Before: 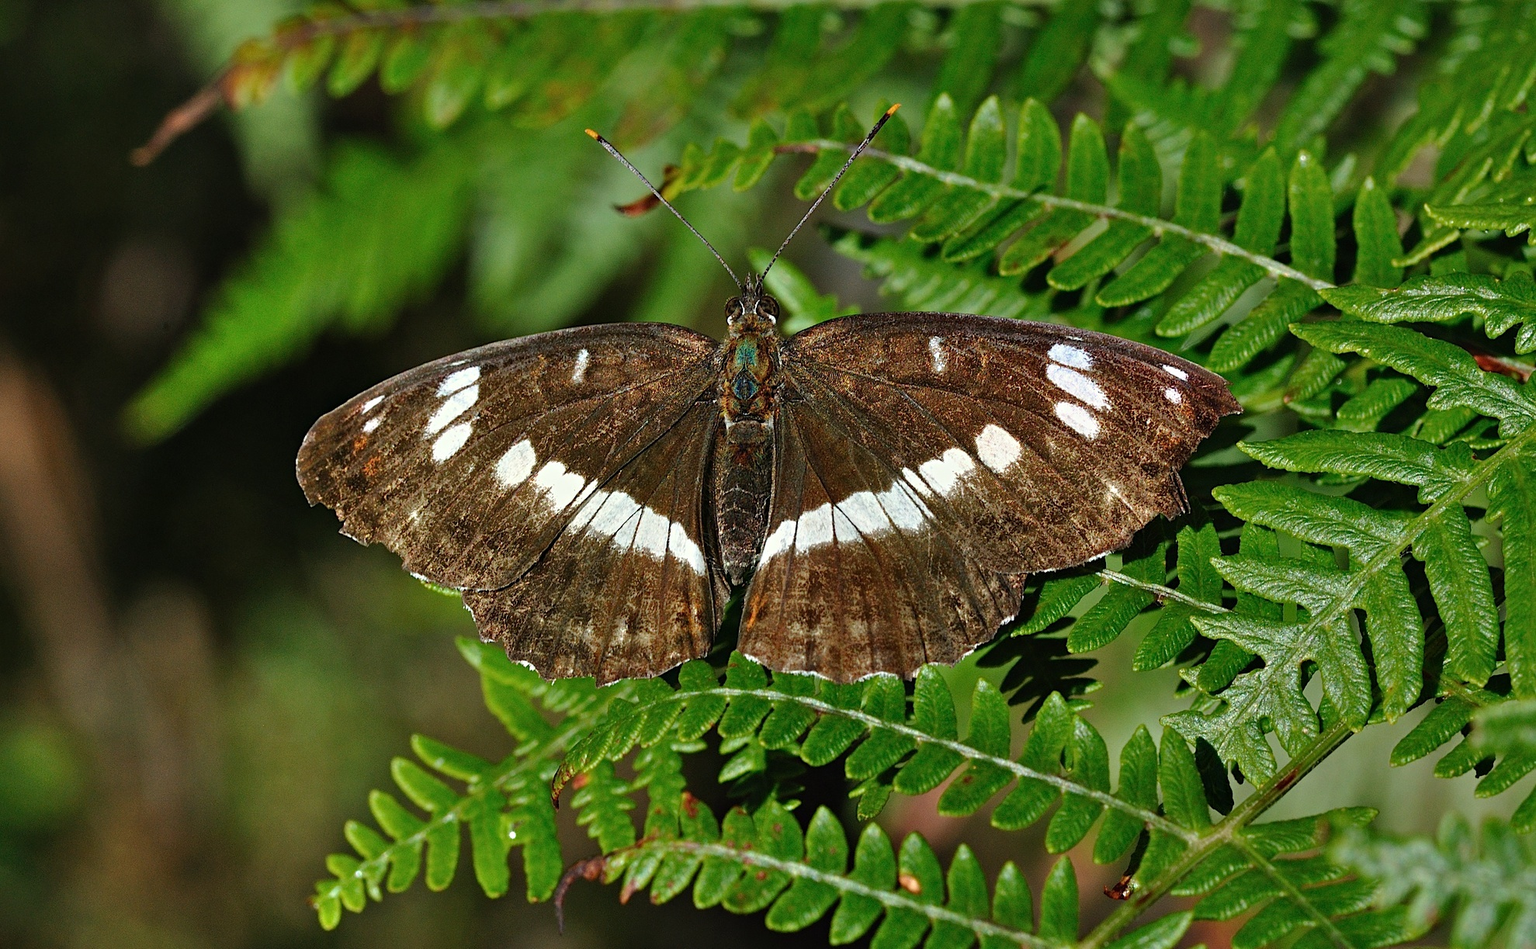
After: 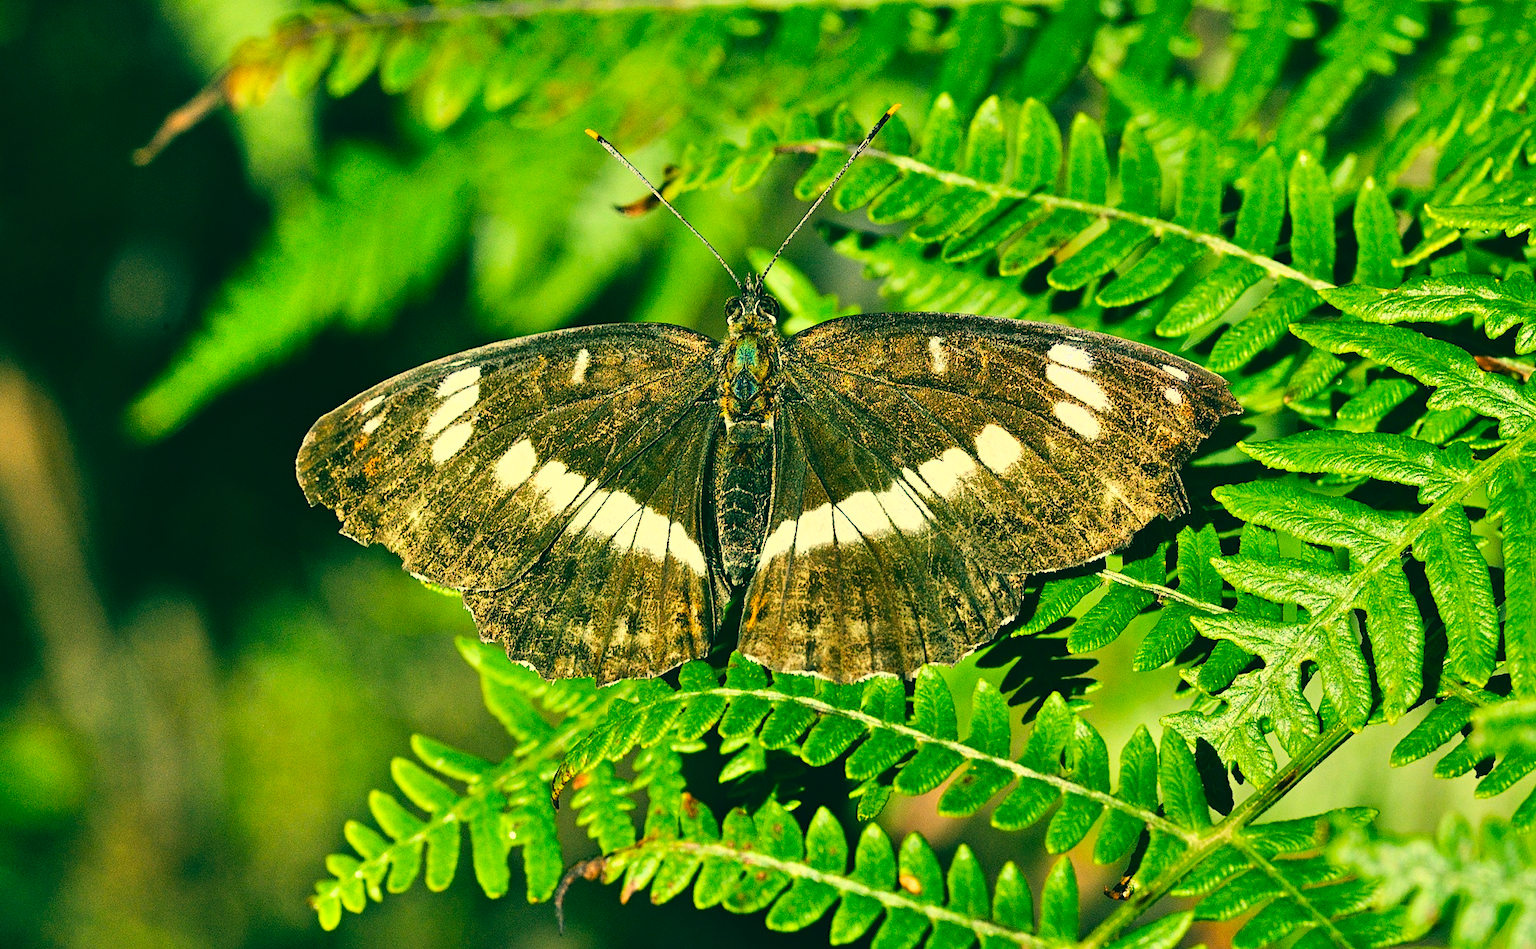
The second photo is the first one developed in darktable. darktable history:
color correction: highlights a* 2.21, highlights b* 34.49, shadows a* -37.19, shadows b* -6.02
base curve: curves: ch0 [(0, 0) (0.018, 0.026) (0.143, 0.37) (0.33, 0.731) (0.458, 0.853) (0.735, 0.965) (0.905, 0.986) (1, 1)]
